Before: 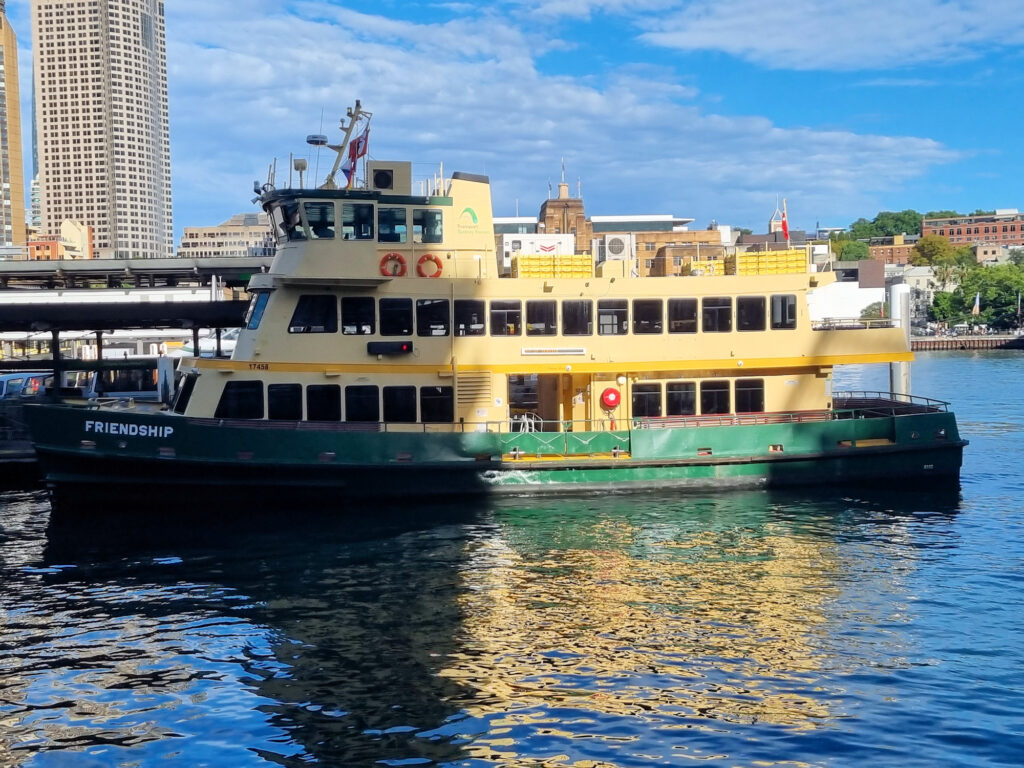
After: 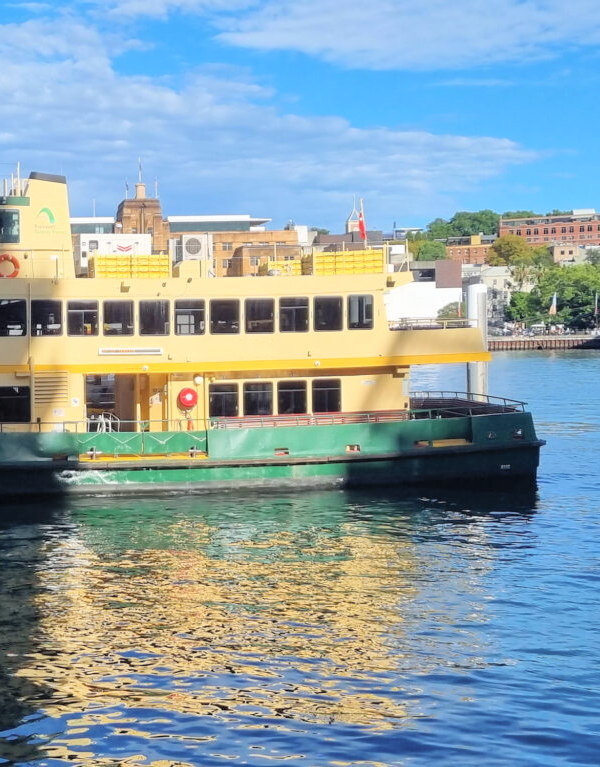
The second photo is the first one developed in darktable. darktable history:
crop: left 41.402%
contrast brightness saturation: brightness 0.15
